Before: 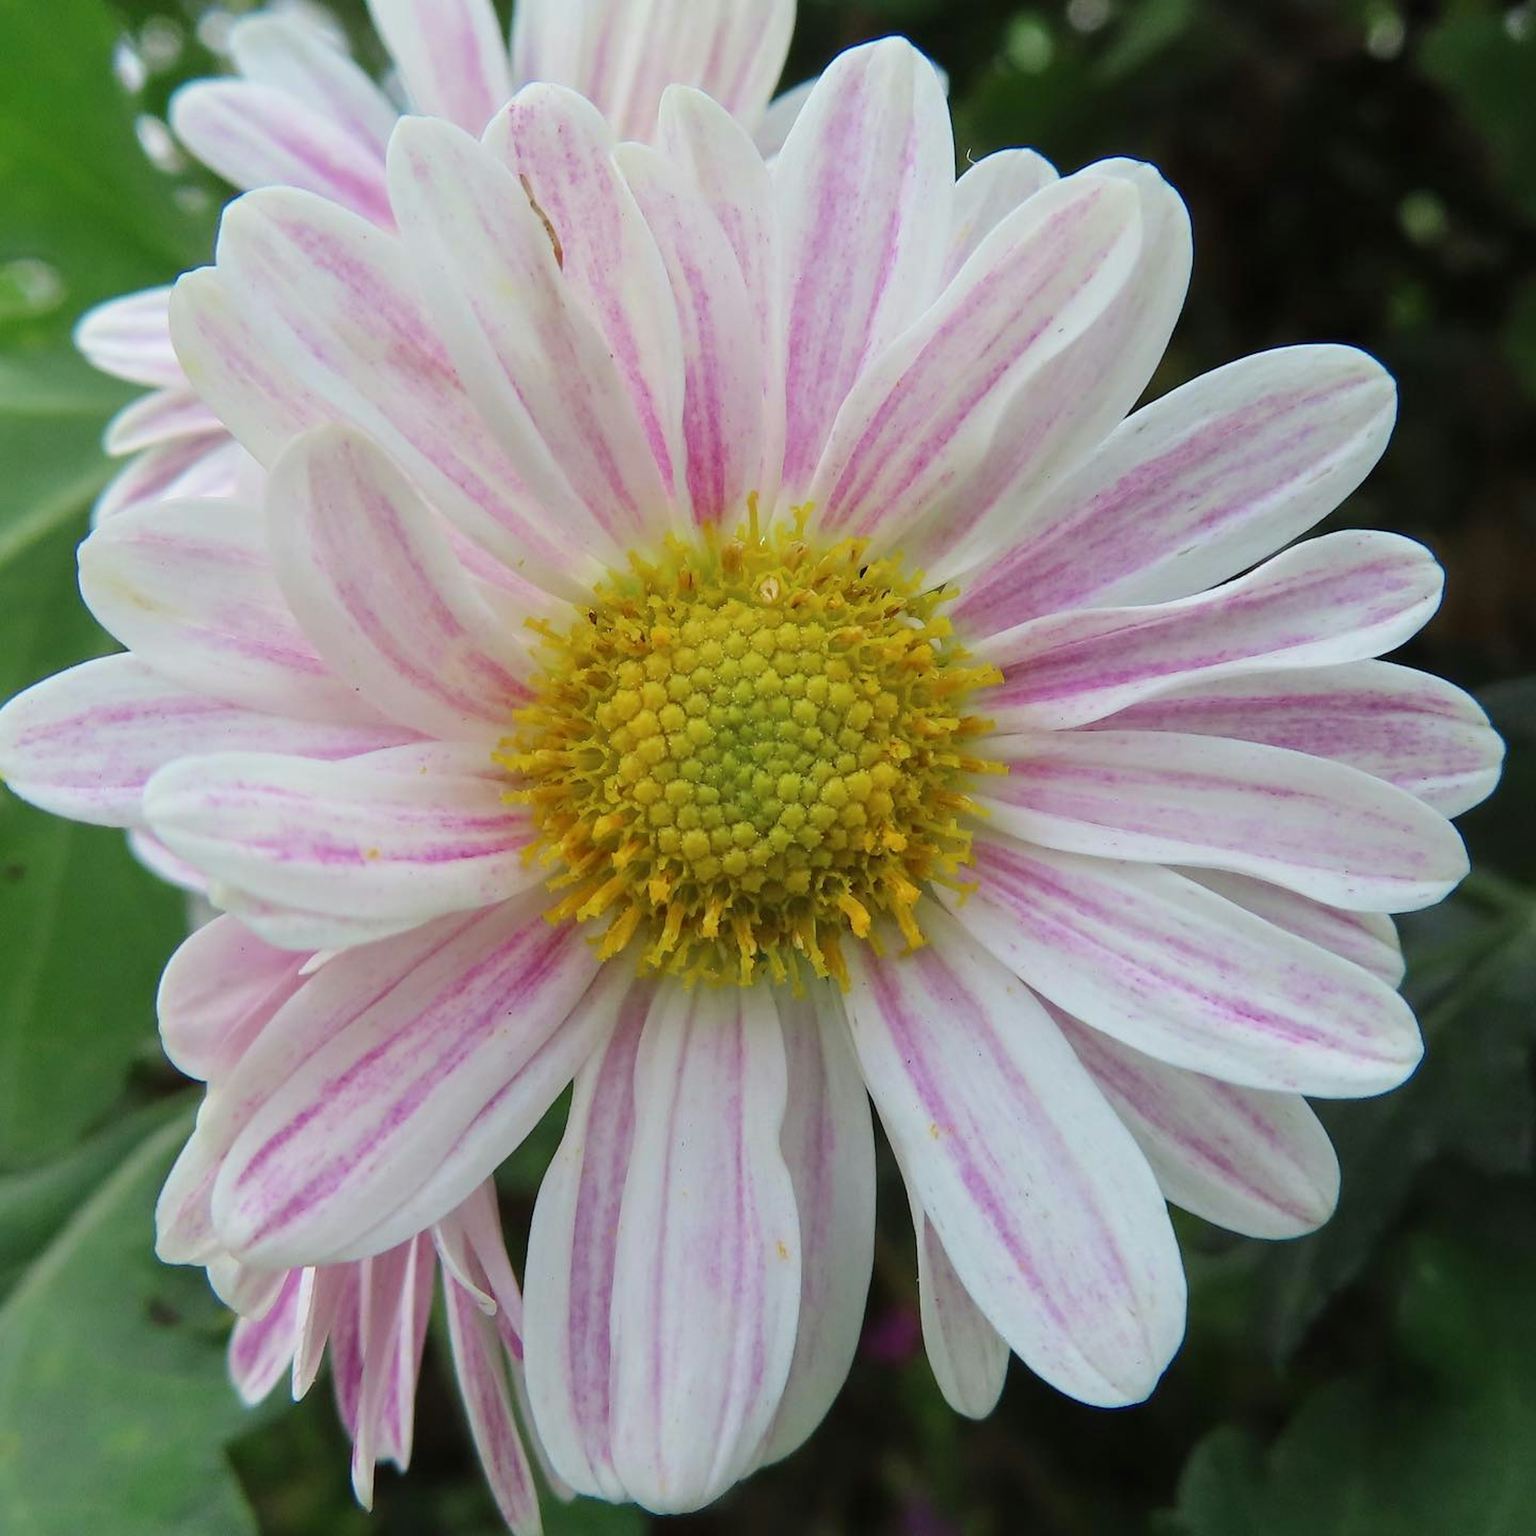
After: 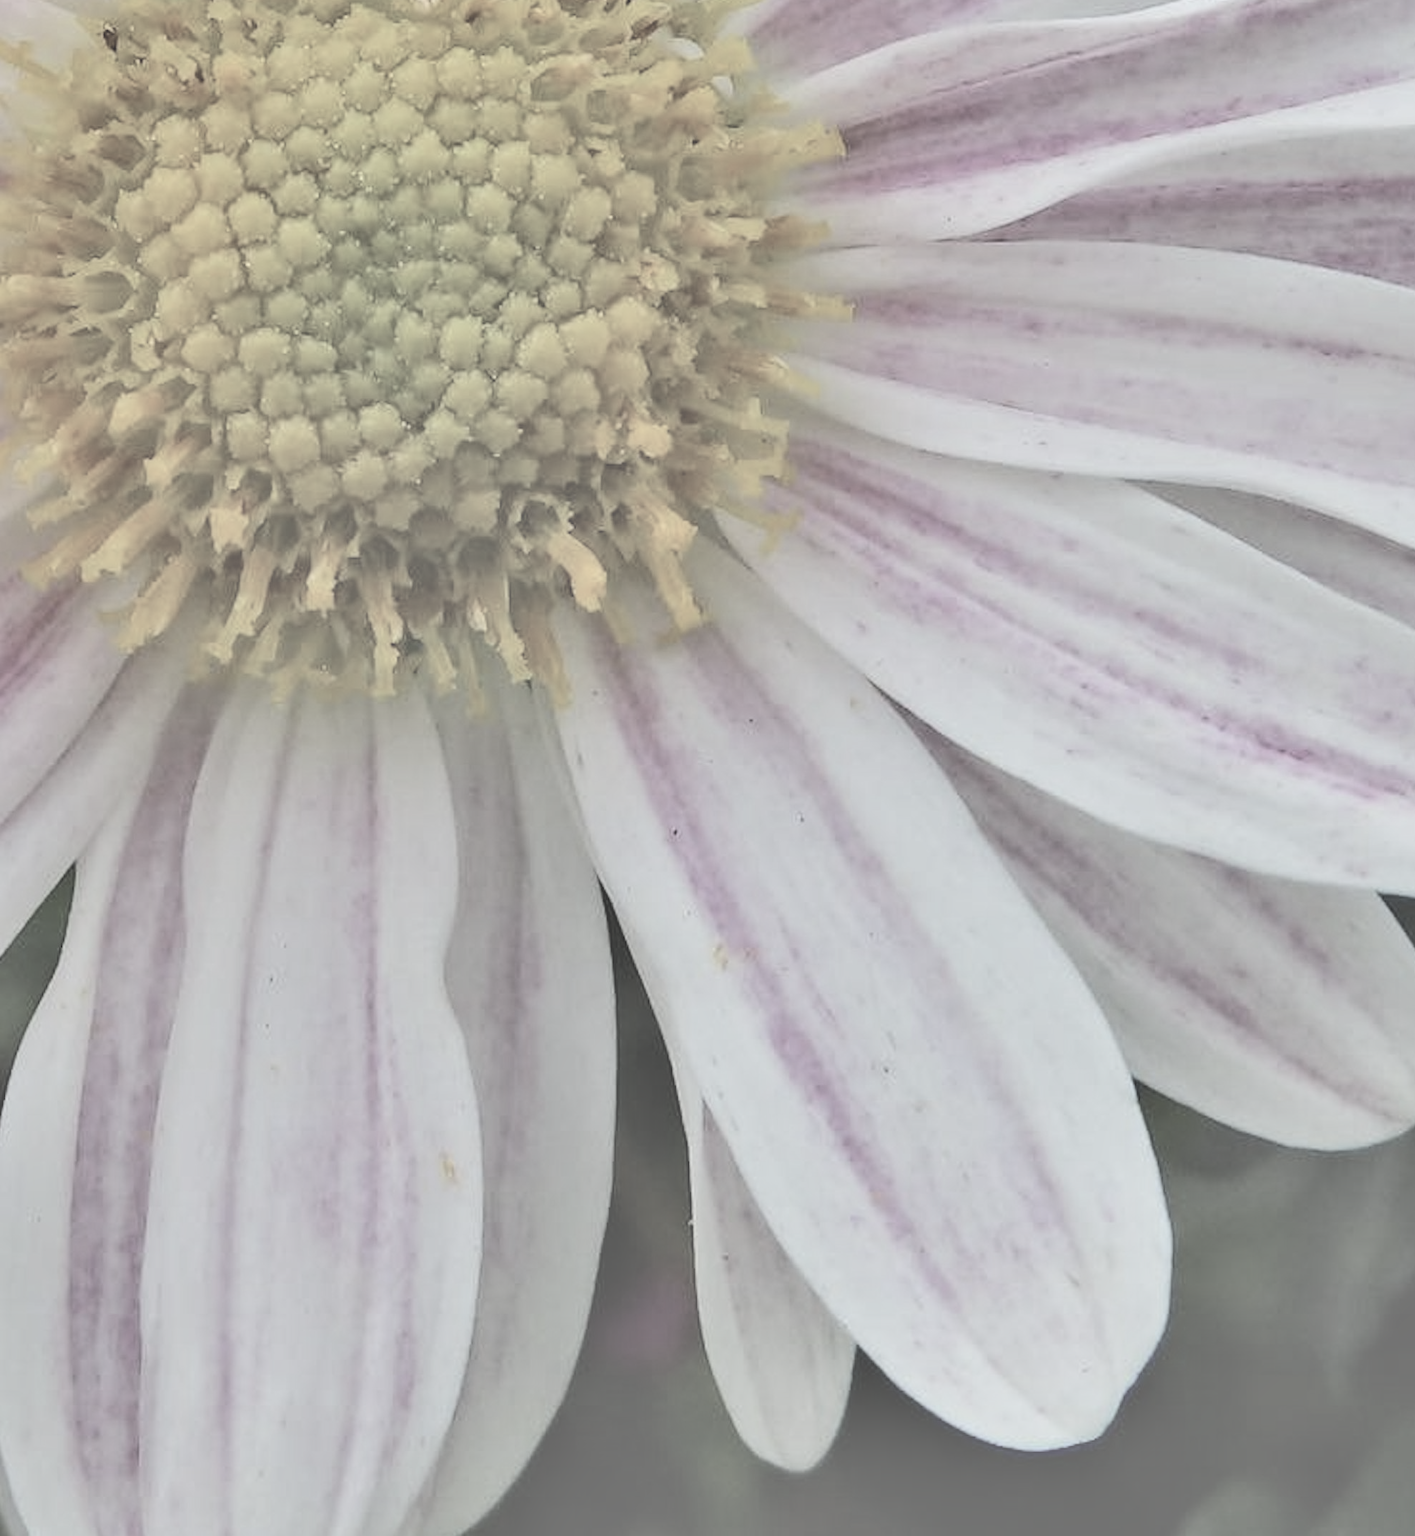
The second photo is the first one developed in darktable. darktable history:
shadows and highlights: shadows 73.68, highlights -60.66, shadows color adjustment 97.68%, soften with gaussian
tone equalizer: -8 EV -0.783 EV, -7 EV -0.678 EV, -6 EV -0.6 EV, -5 EV -0.36 EV, -3 EV 0.383 EV, -2 EV 0.6 EV, -1 EV 0.681 EV, +0 EV 0.774 EV, edges refinement/feathering 500, mask exposure compensation -1.57 EV, preserve details no
crop: left 34.599%, top 38.803%, right 13.798%, bottom 5.21%
contrast brightness saturation: contrast -0.306, brightness 0.738, saturation -0.771
